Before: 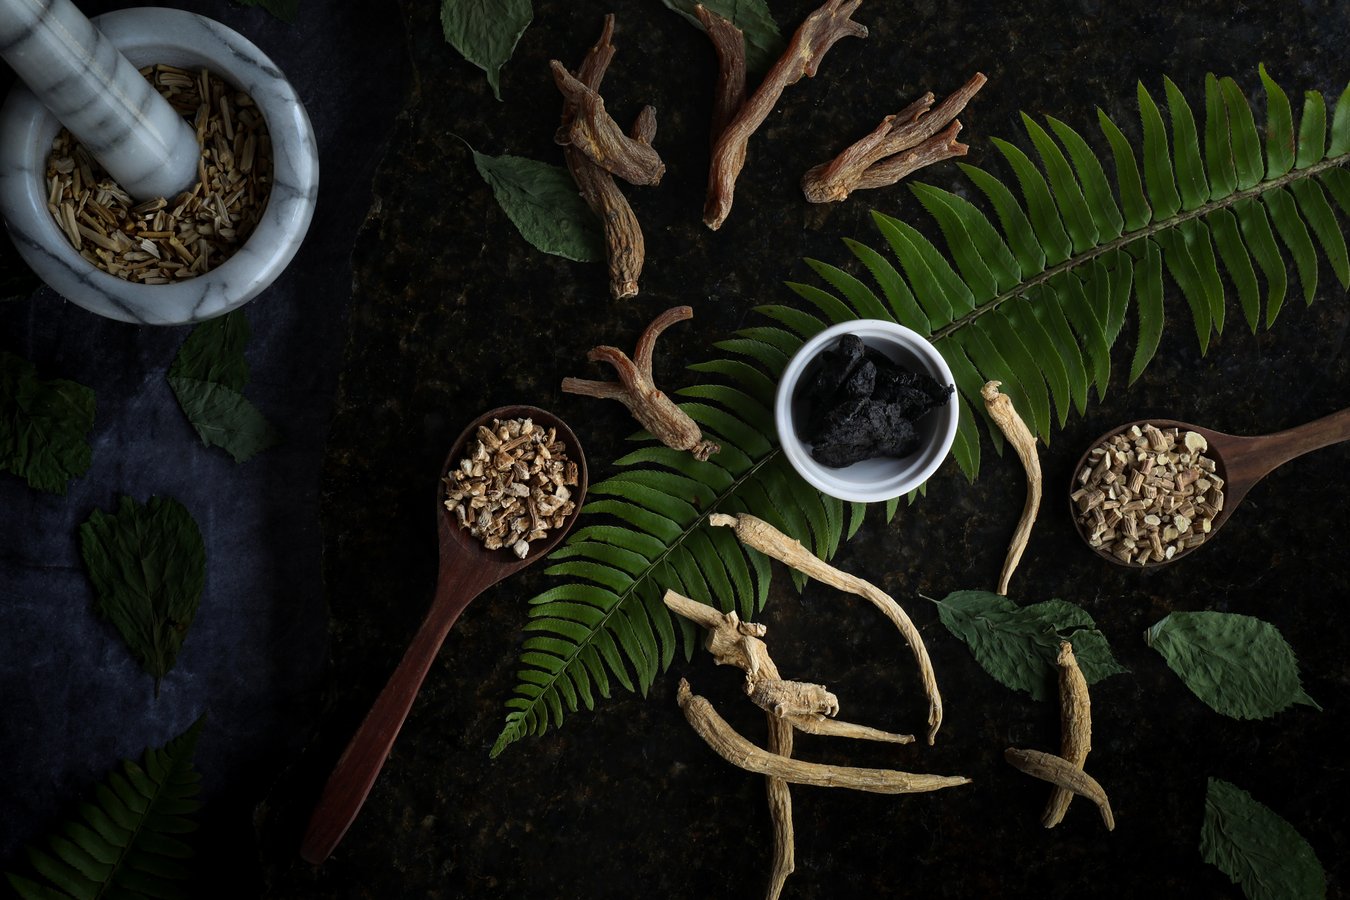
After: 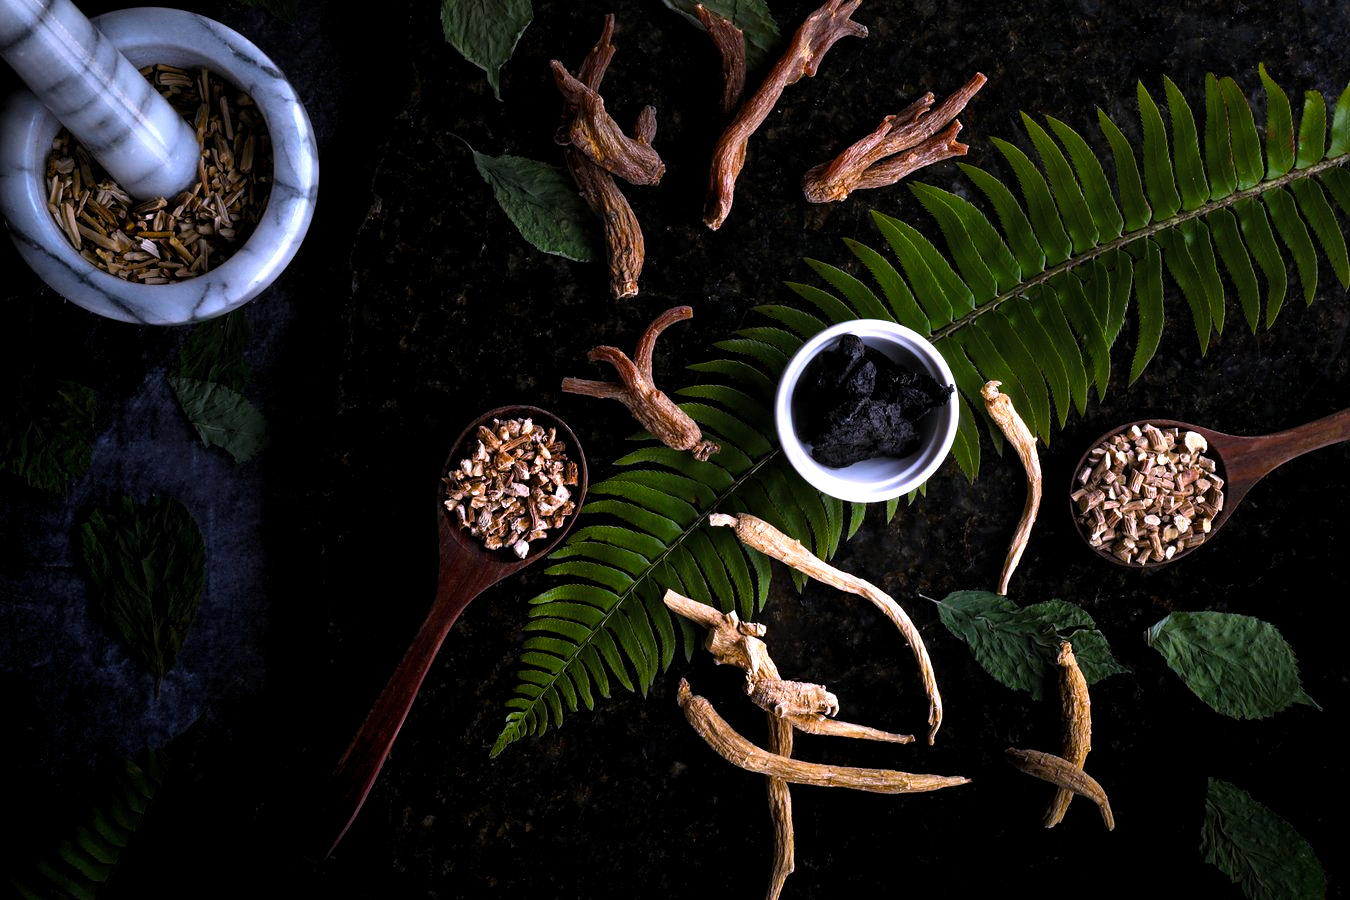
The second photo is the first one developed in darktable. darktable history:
levels: levels [0.026, 0.507, 0.987]
color correction: highlights a* 15.1, highlights b* -25.77
color balance rgb: linear chroma grading › global chroma 7.893%, perceptual saturation grading › global saturation 25.609%, global vibrance 9.608%, contrast 14.445%, saturation formula JzAzBz (2021)
exposure: black level correction 0, exposure 0.692 EV, compensate highlight preservation false
